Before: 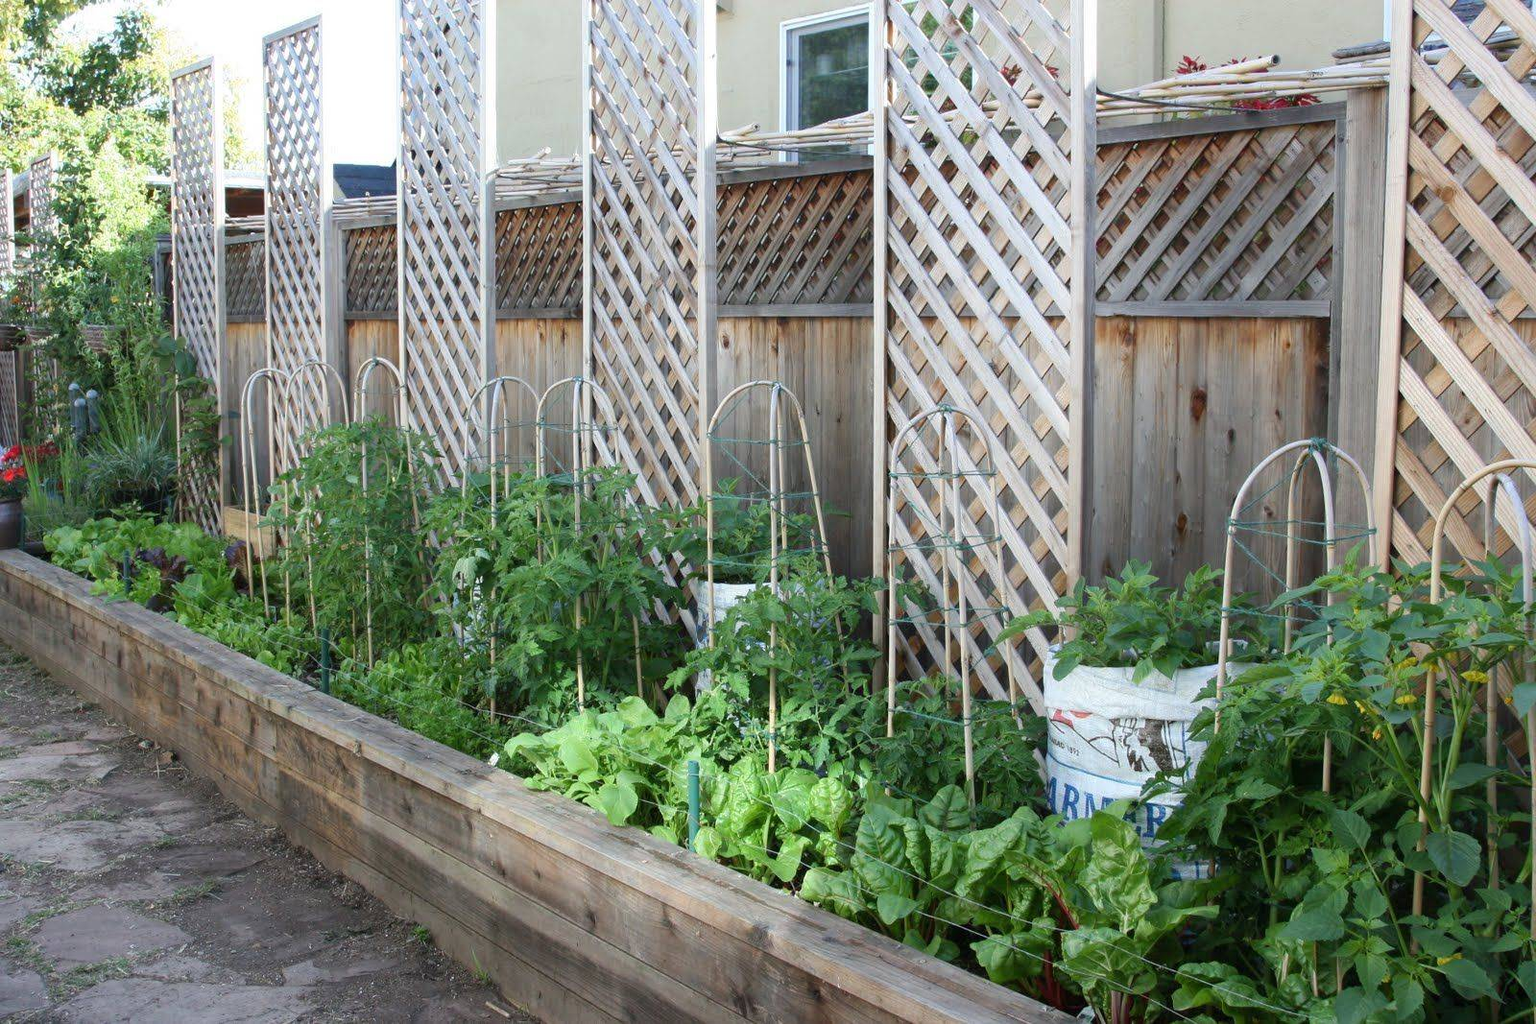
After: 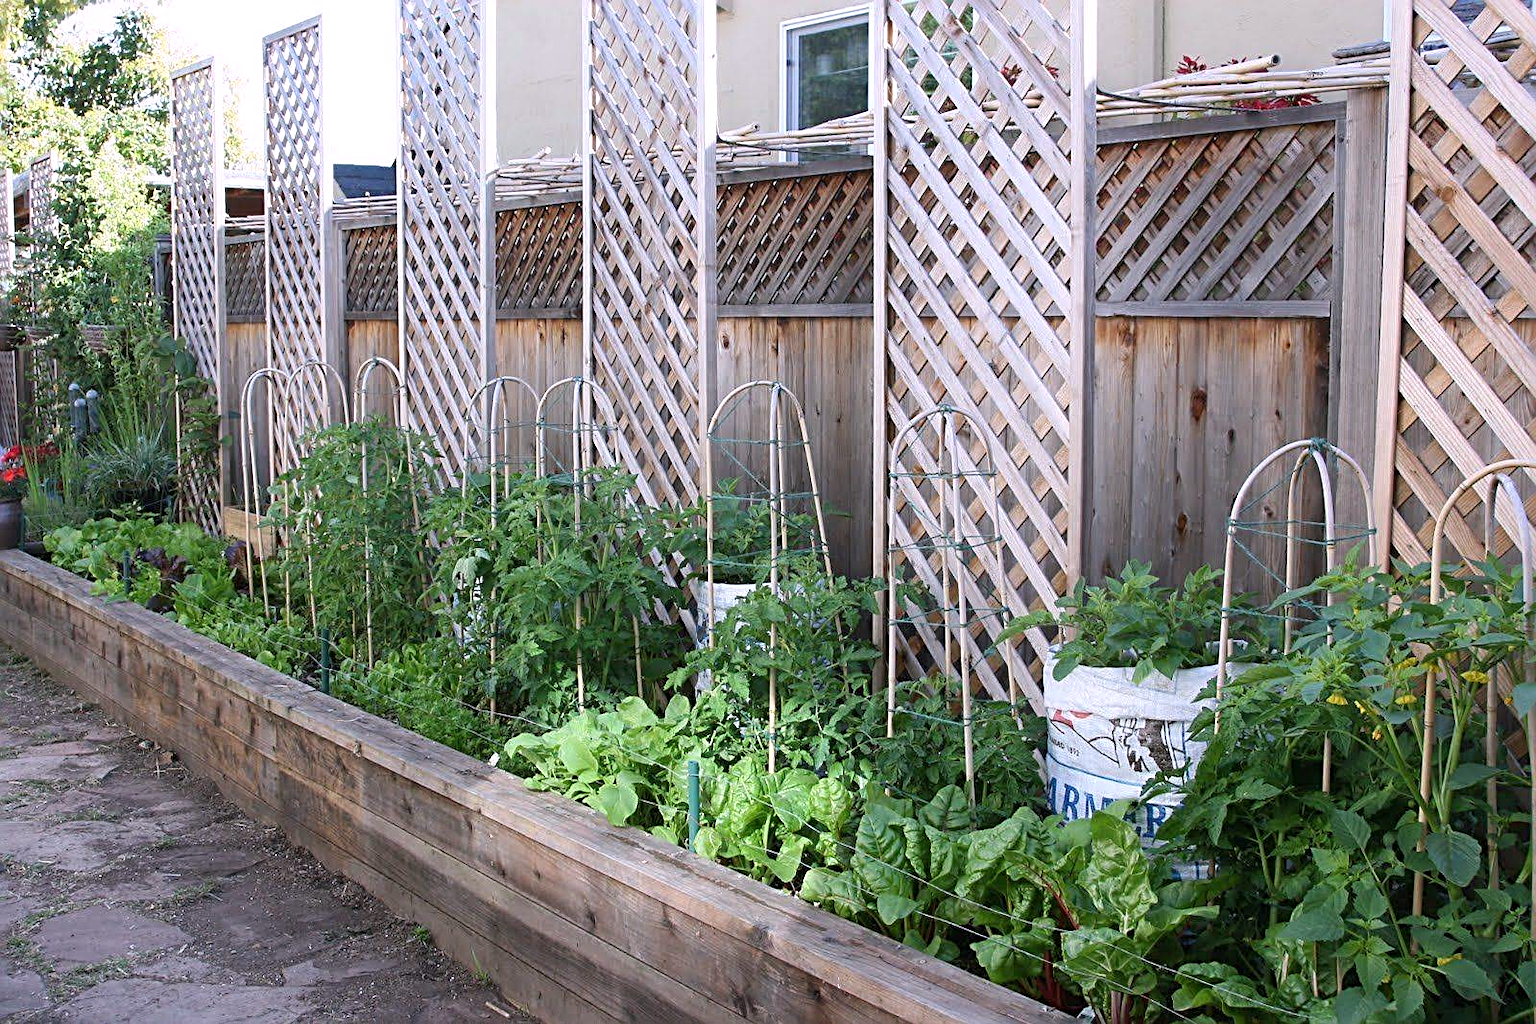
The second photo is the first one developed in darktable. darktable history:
sharpen: radius 2.543, amount 0.636
white balance: red 1.05, blue 1.072
